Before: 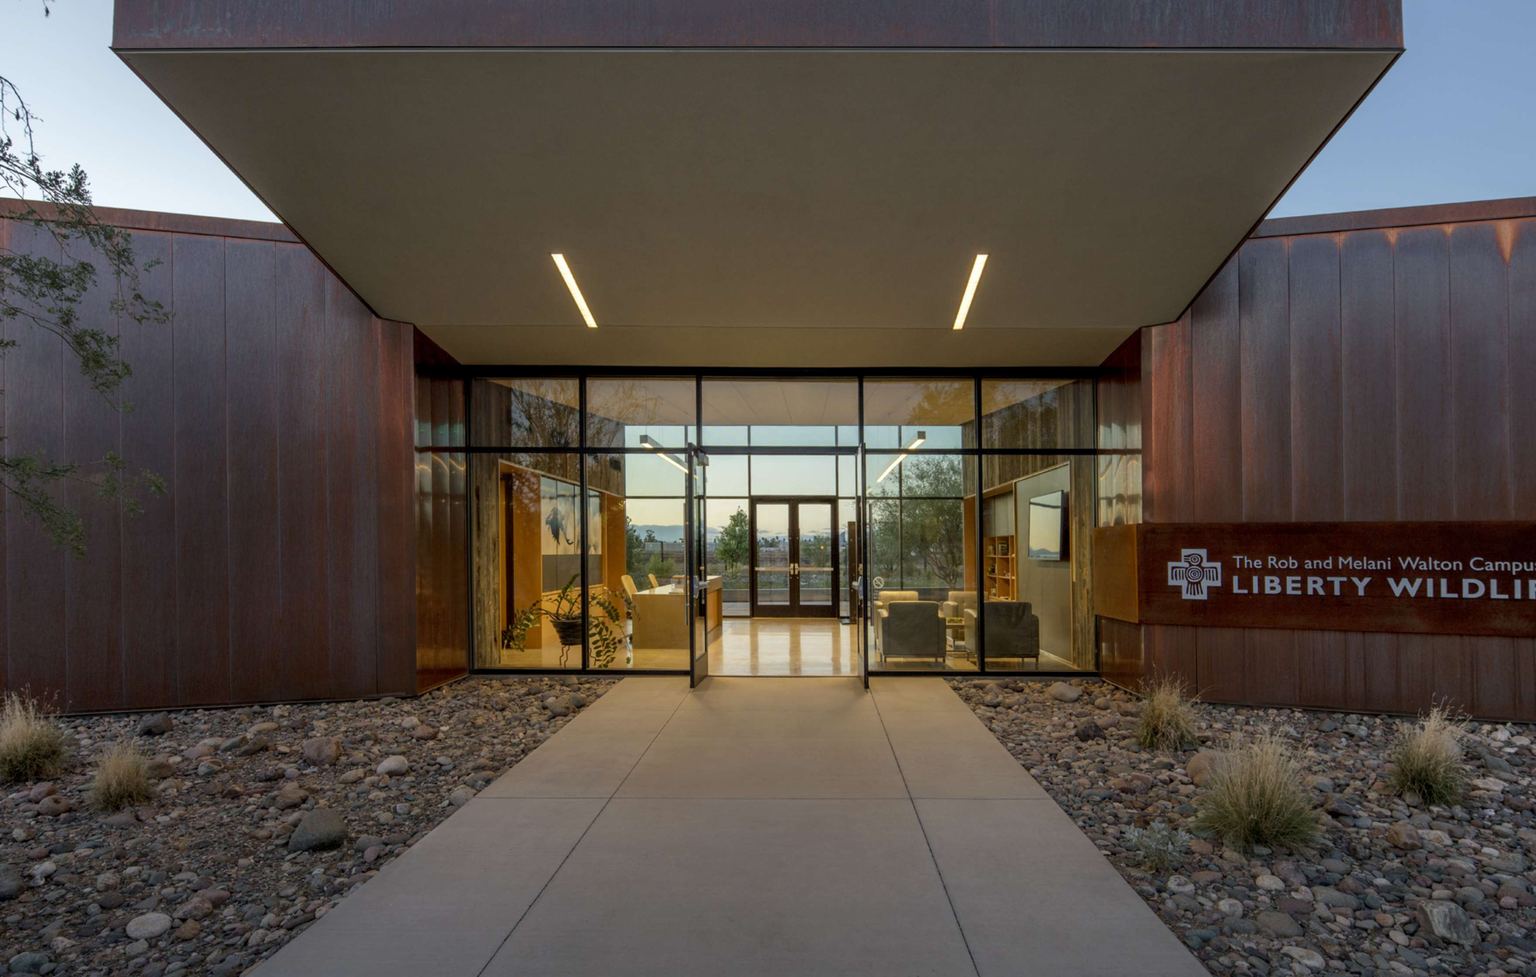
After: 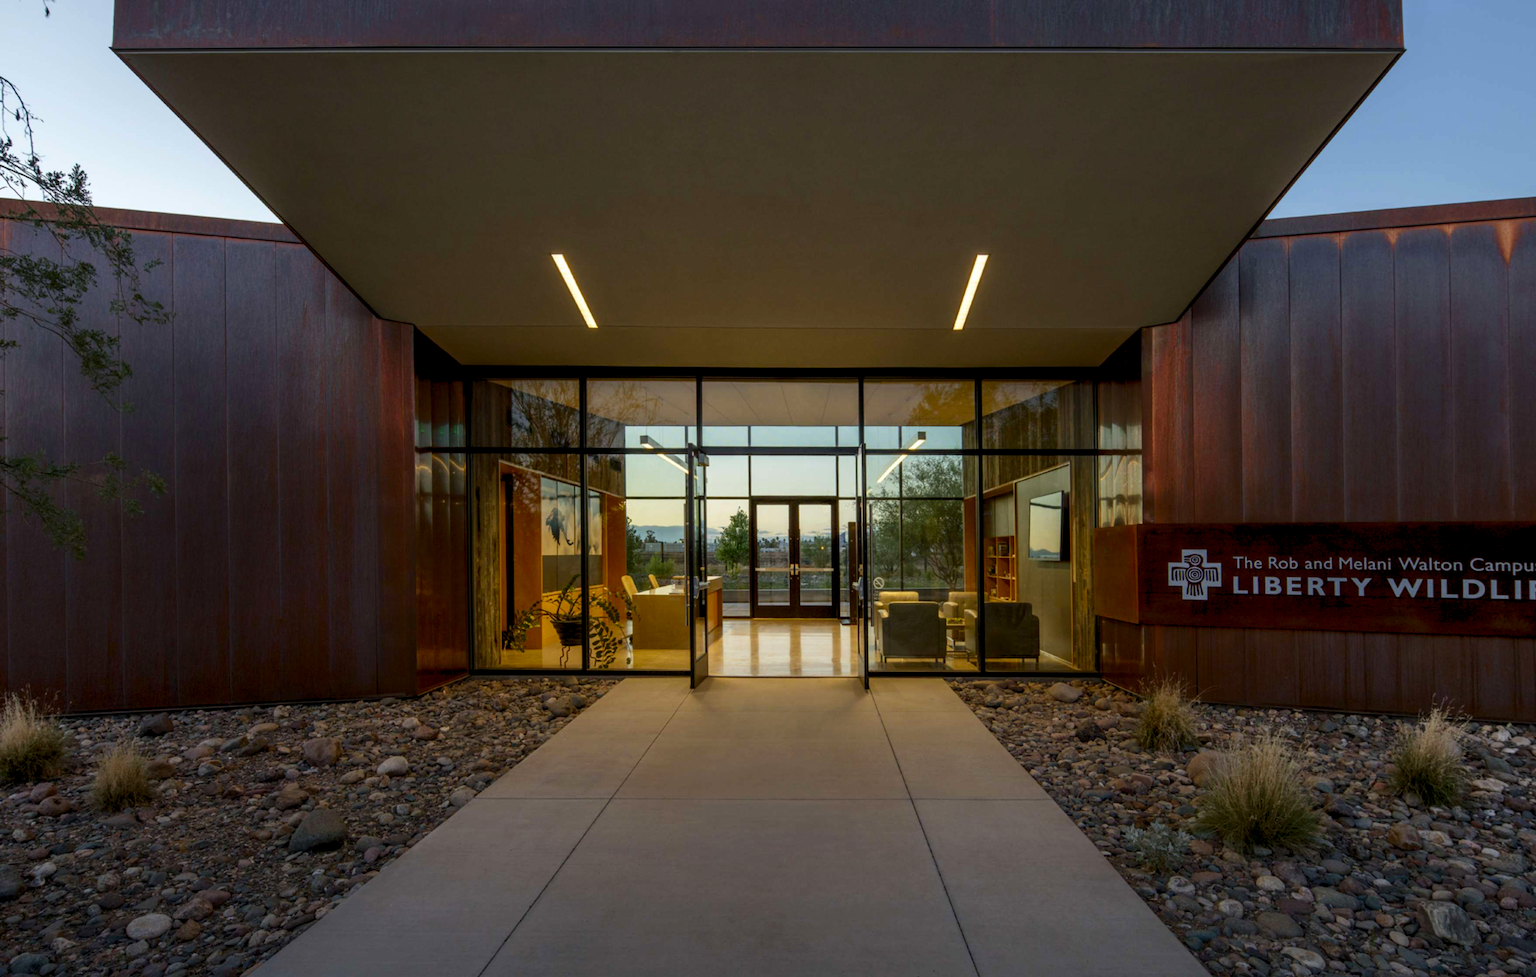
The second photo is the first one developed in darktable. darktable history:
levels: levels [0.018, 0.493, 1]
contrast brightness saturation: contrast 0.12, brightness -0.12, saturation 0.2
